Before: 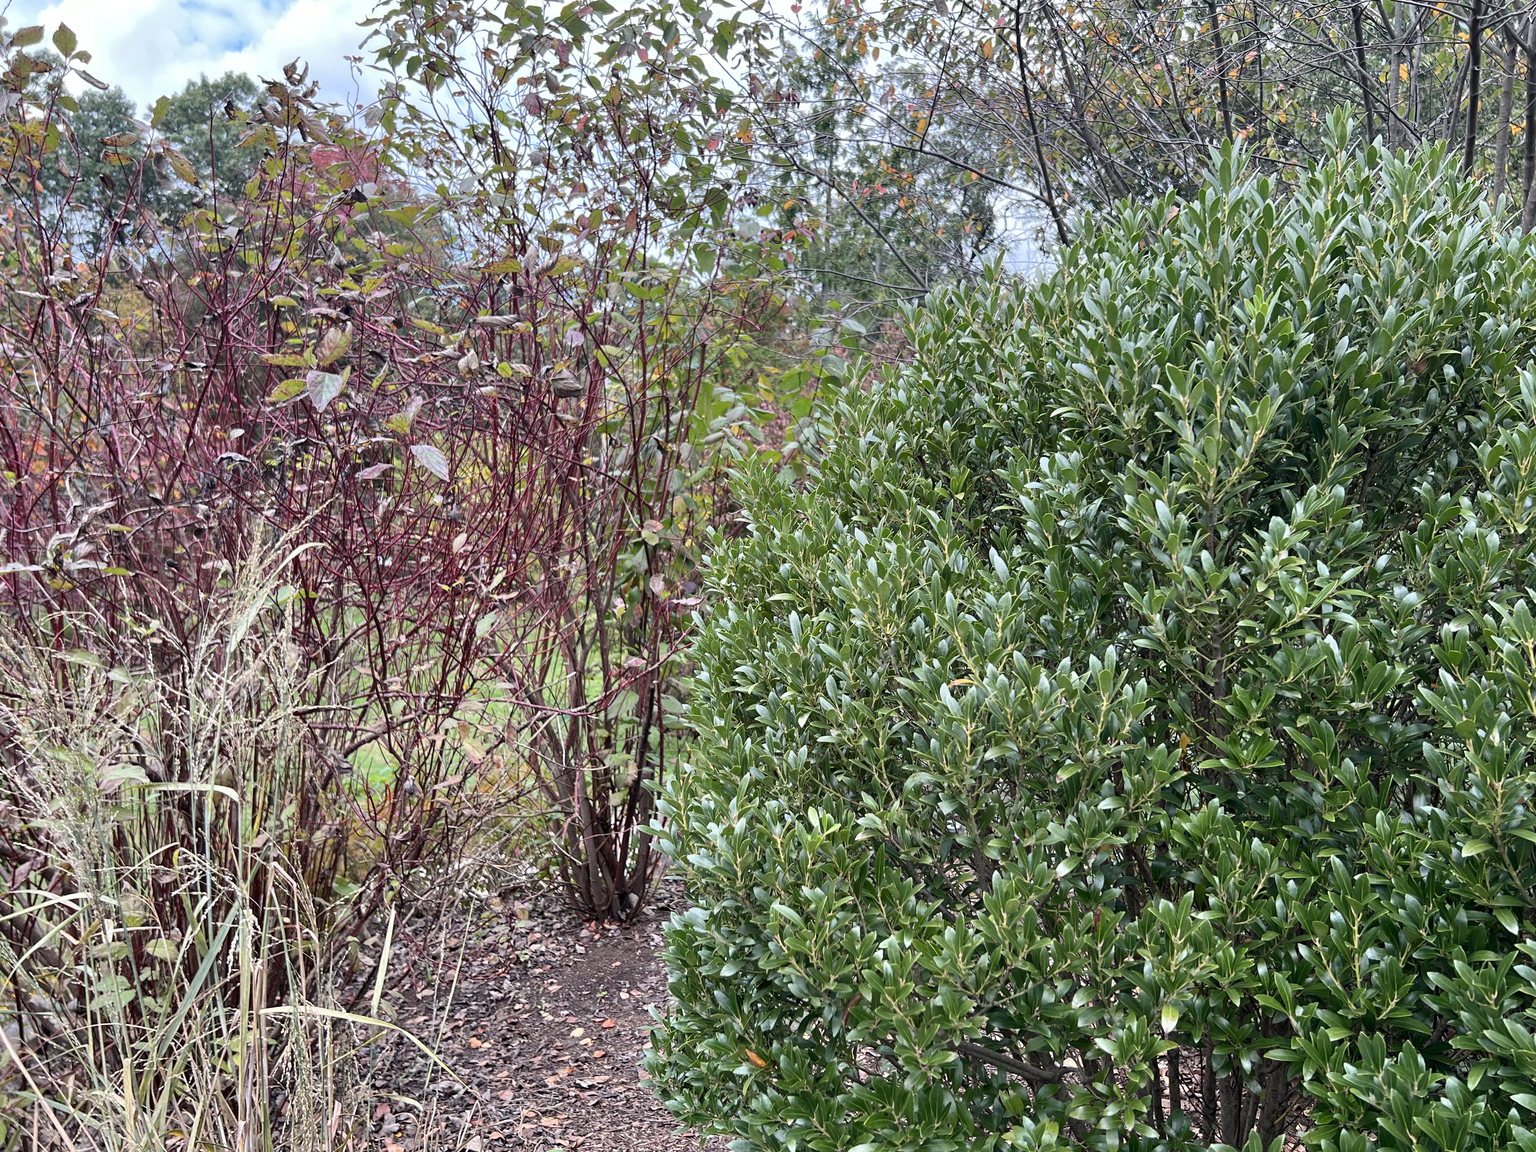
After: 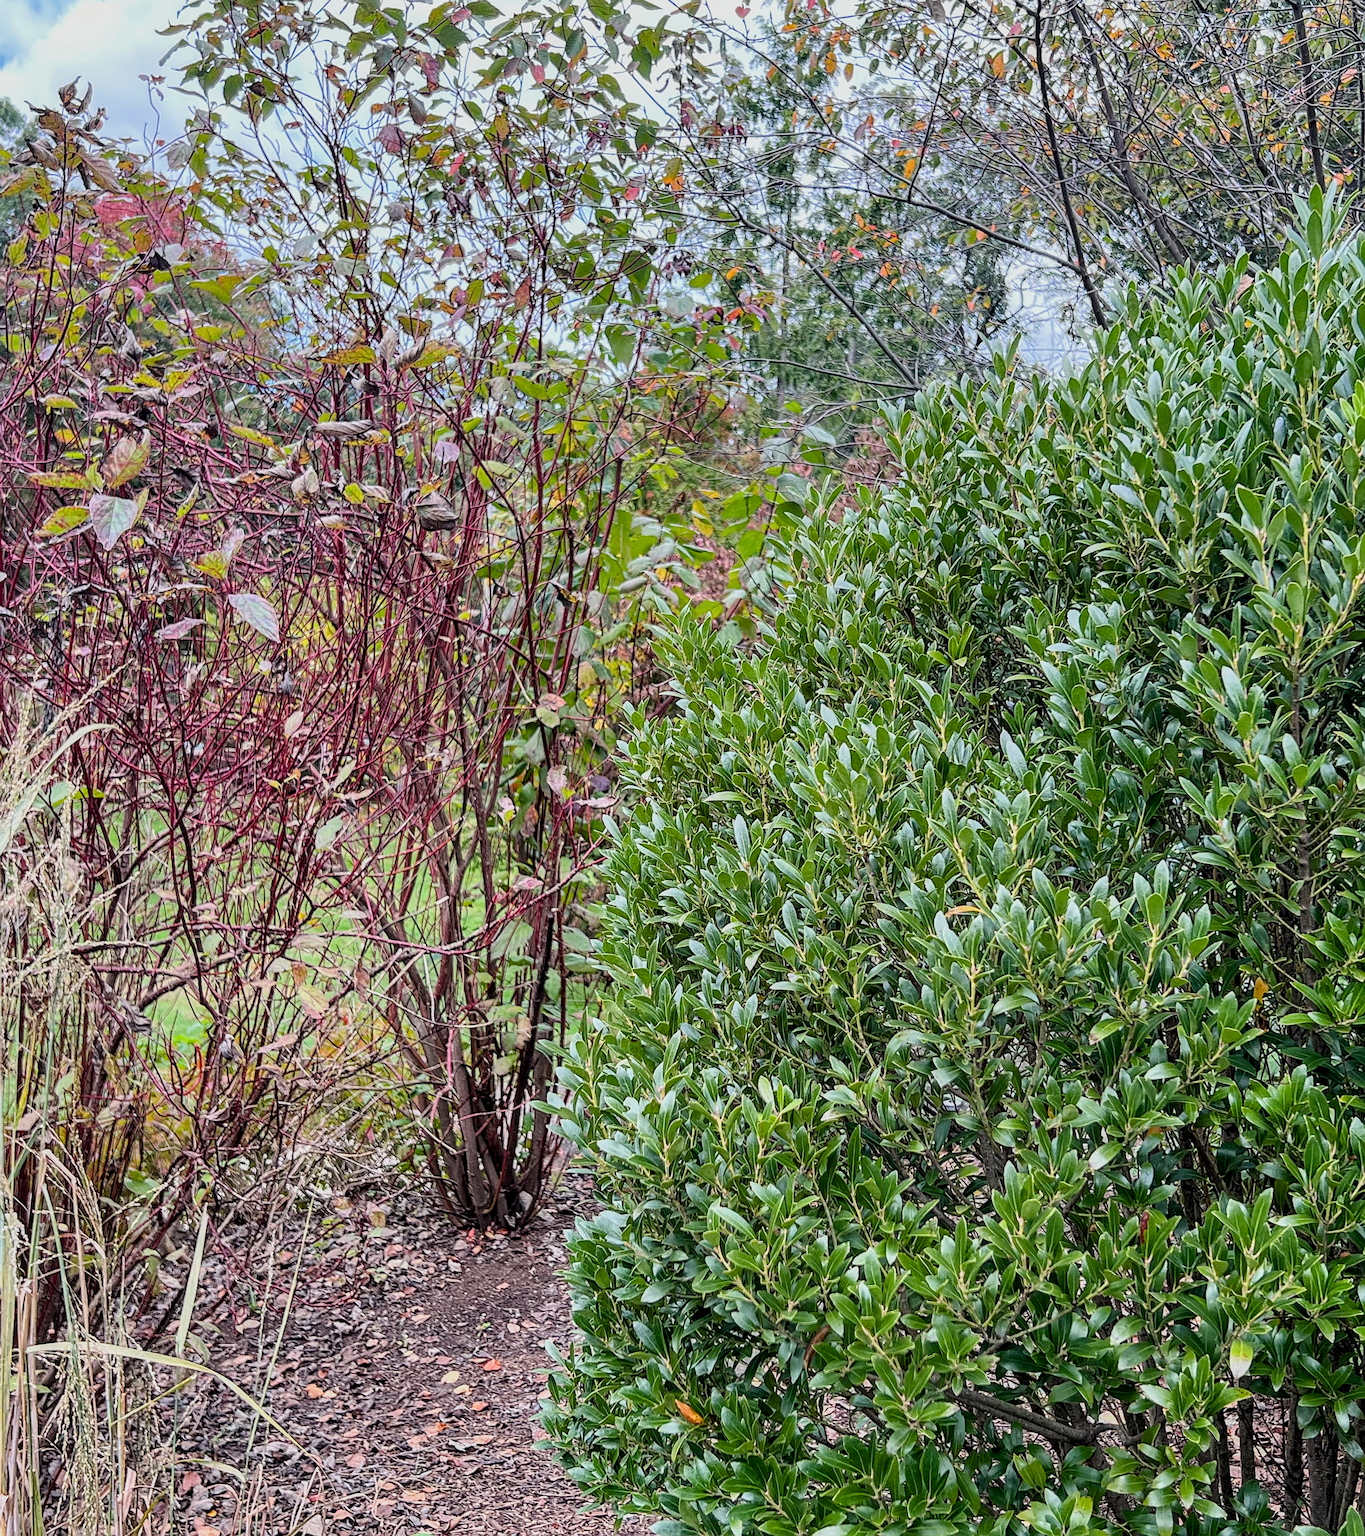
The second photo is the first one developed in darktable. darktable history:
color balance rgb: linear chroma grading › global chroma 15.067%, perceptual saturation grading › global saturation 2.142%, perceptual saturation grading › highlights -1.433%, perceptual saturation grading › mid-tones 4.388%, perceptual saturation grading › shadows 7.232%, global vibrance 9.216%
sharpen: on, module defaults
filmic rgb: black relative exposure -7.99 EV, white relative exposure 4.05 EV, hardness 4.21
crop and rotate: left 15.608%, right 17.718%
exposure: exposure 0.191 EV, compensate exposure bias true, compensate highlight preservation false
local contrast: highlights 54%, shadows 53%, detail 130%, midtone range 0.451
